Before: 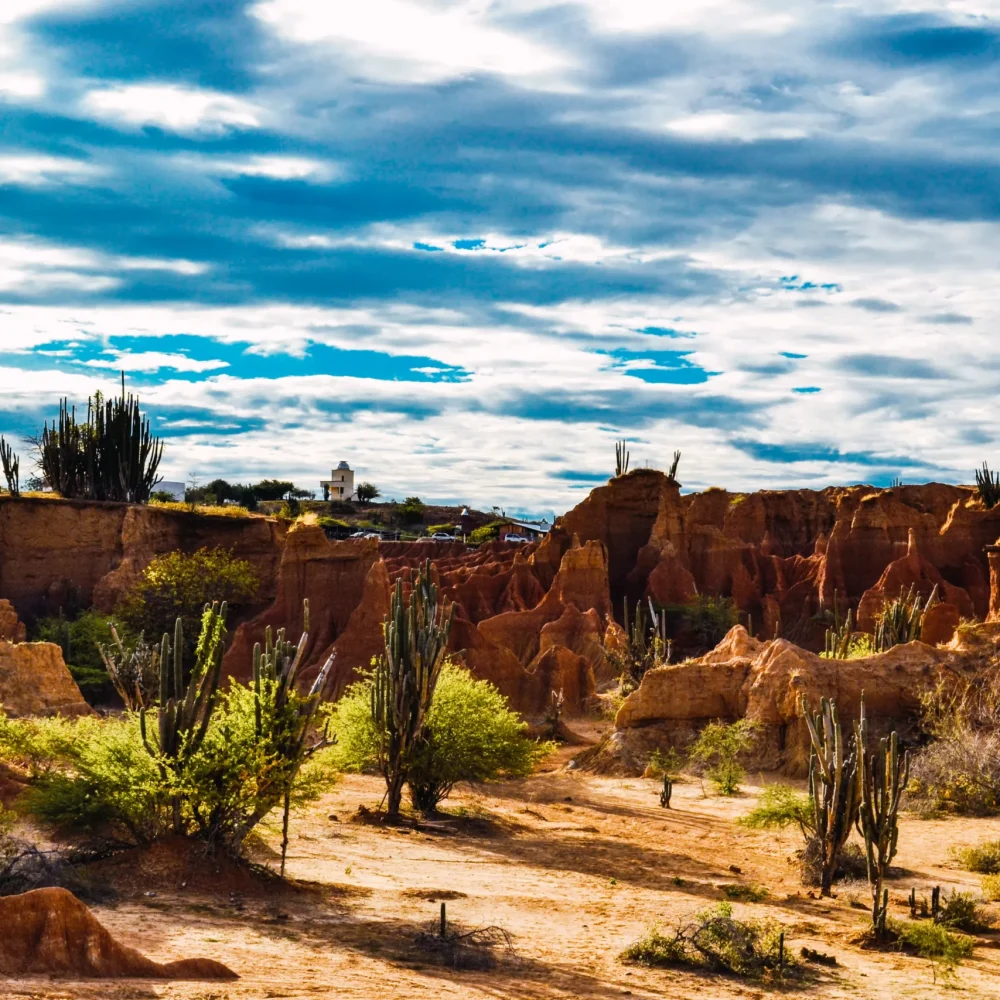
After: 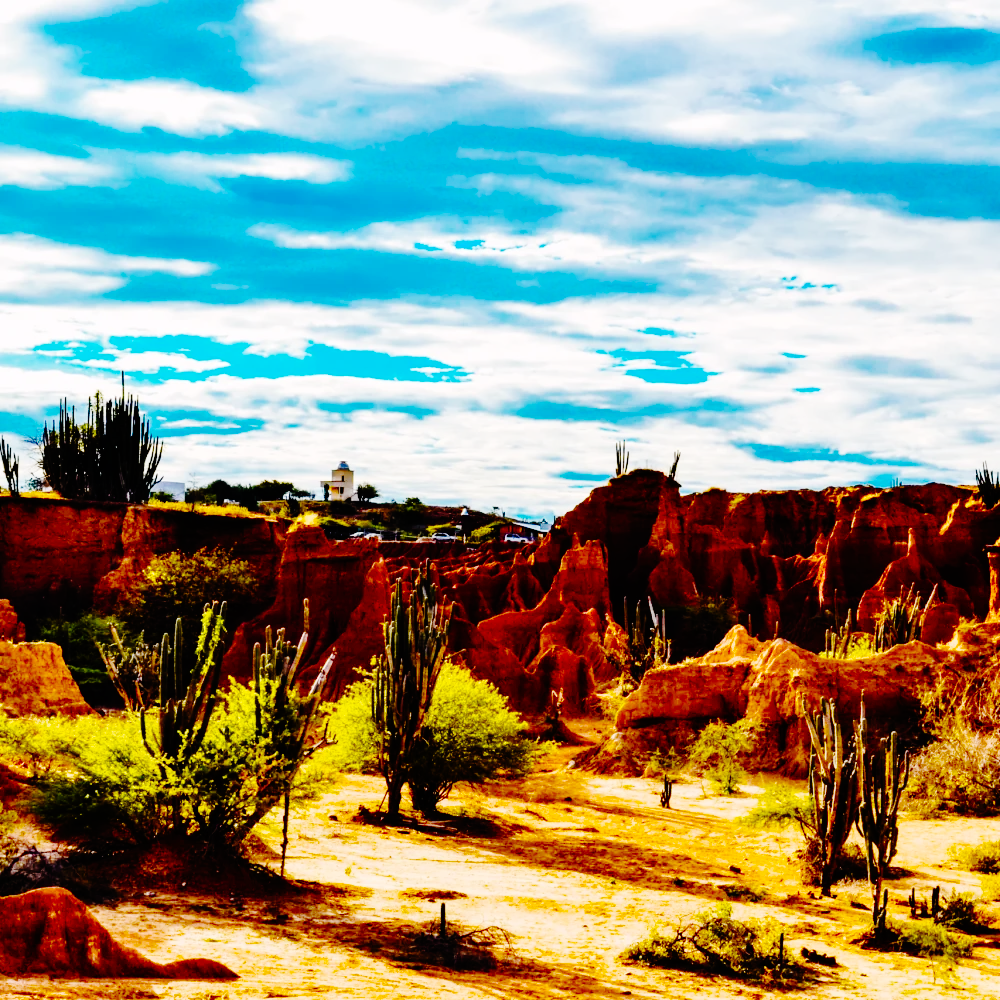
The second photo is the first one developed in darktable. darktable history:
base curve: curves: ch0 [(0, 0) (0.036, 0.01) (0.123, 0.254) (0.258, 0.504) (0.507, 0.748) (1, 1)], preserve colors none
color balance rgb: perceptual saturation grading › global saturation 25%, global vibrance 20%
